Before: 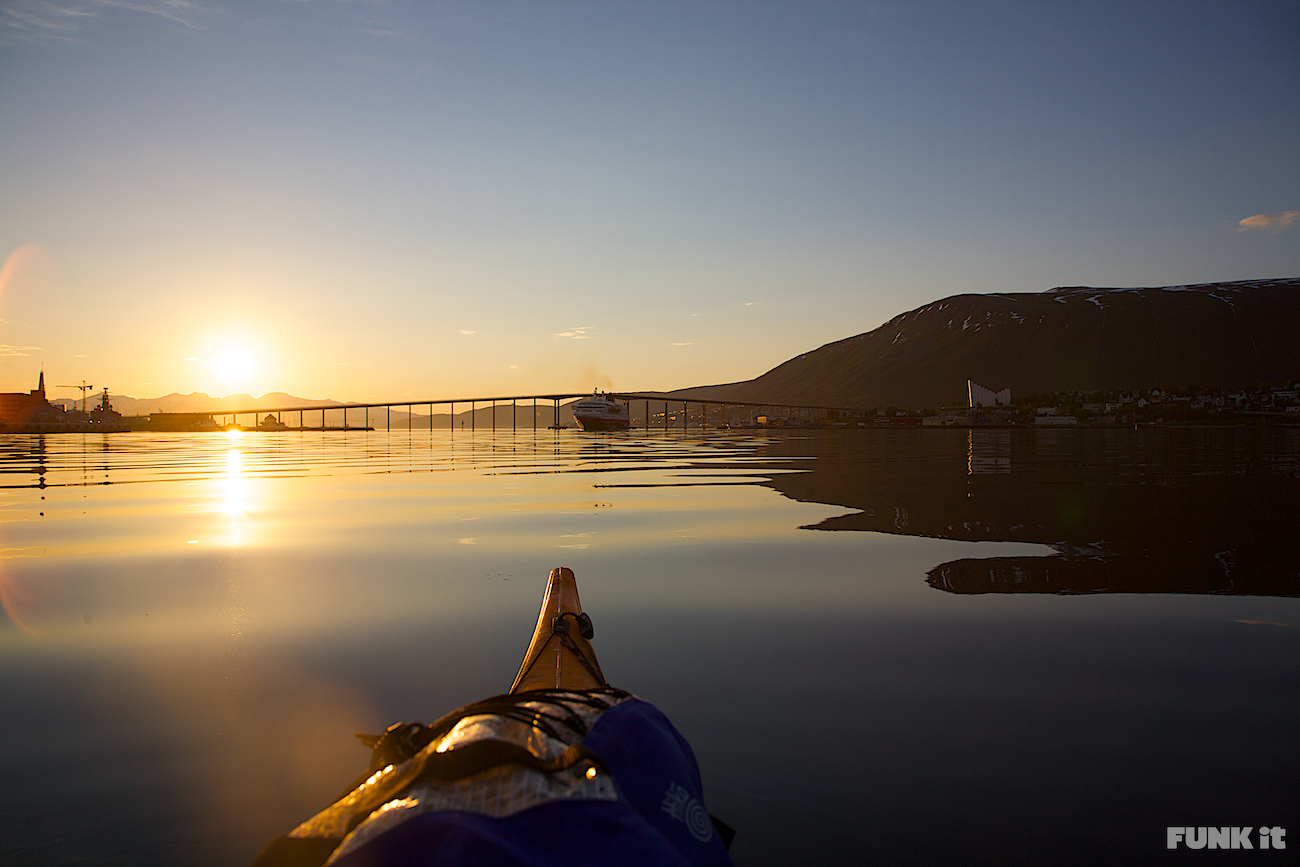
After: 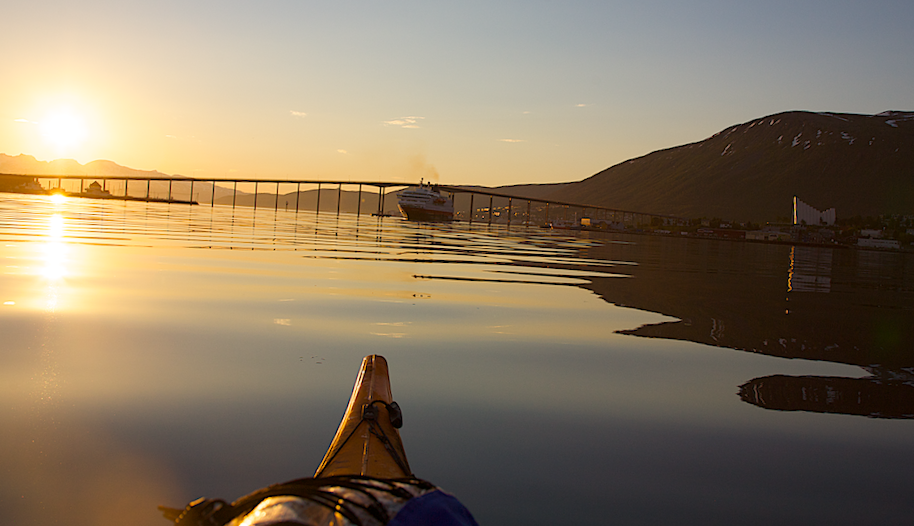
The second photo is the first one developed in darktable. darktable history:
crop and rotate: angle -4.08°, left 9.858%, top 21.137%, right 12.511%, bottom 11.811%
